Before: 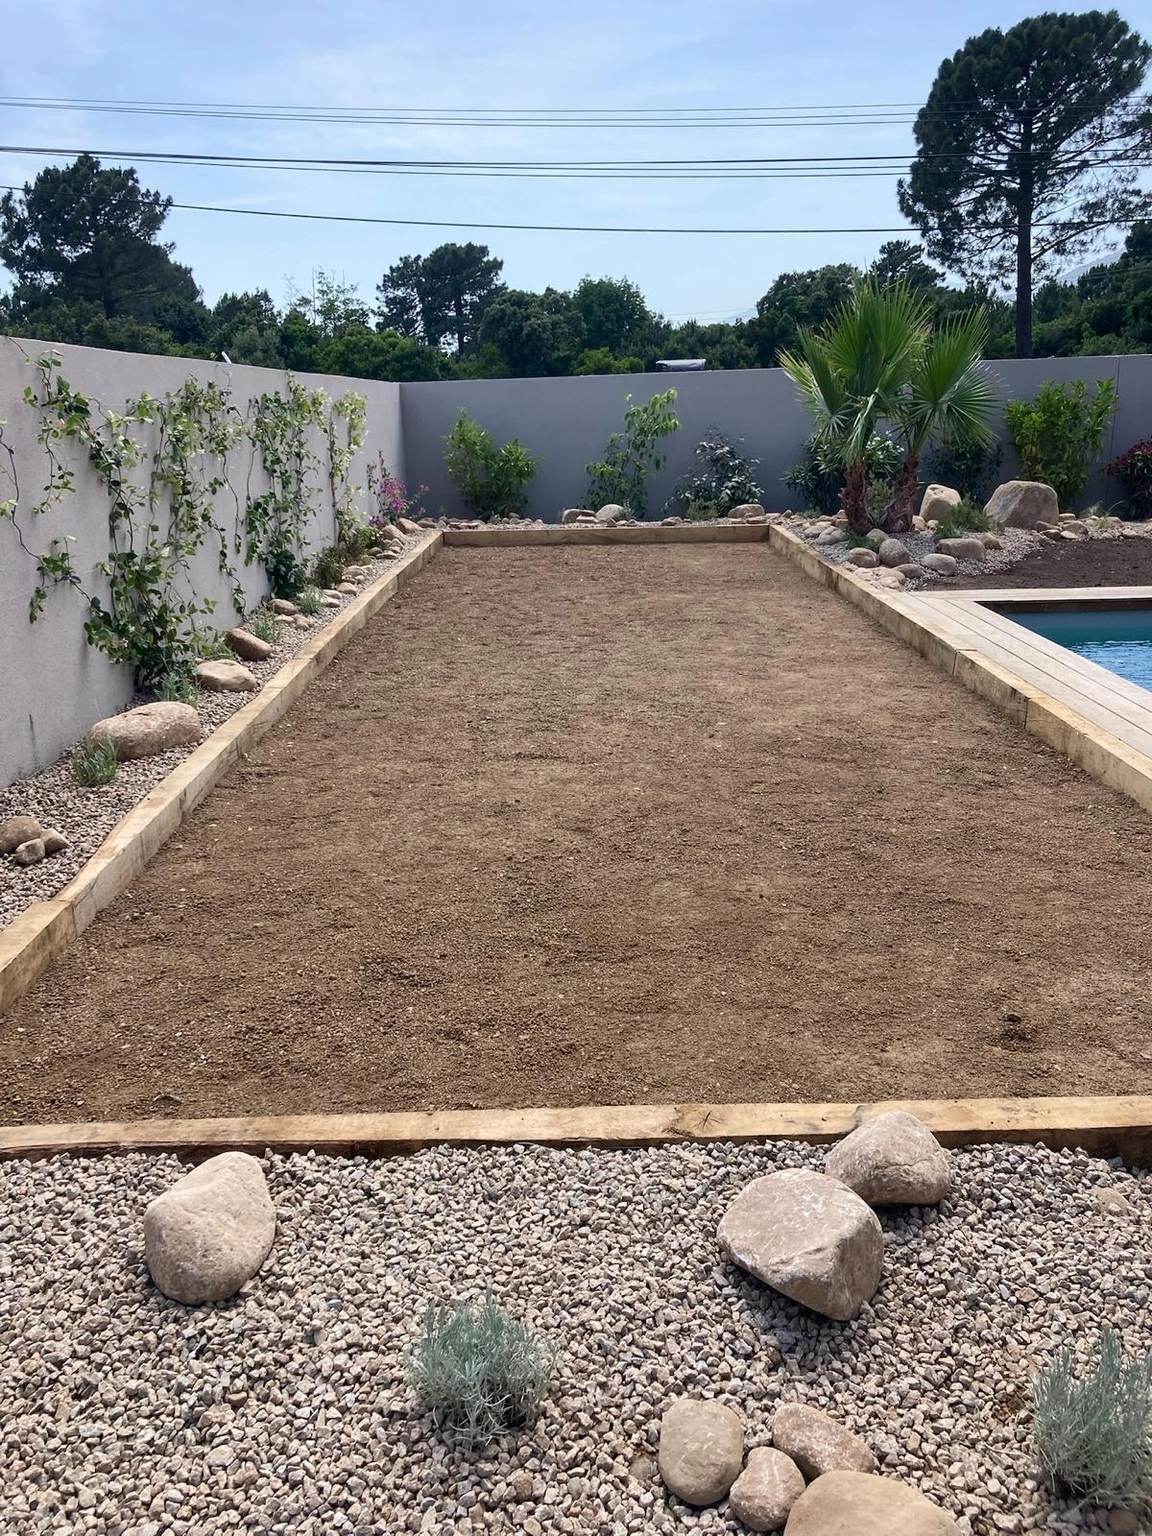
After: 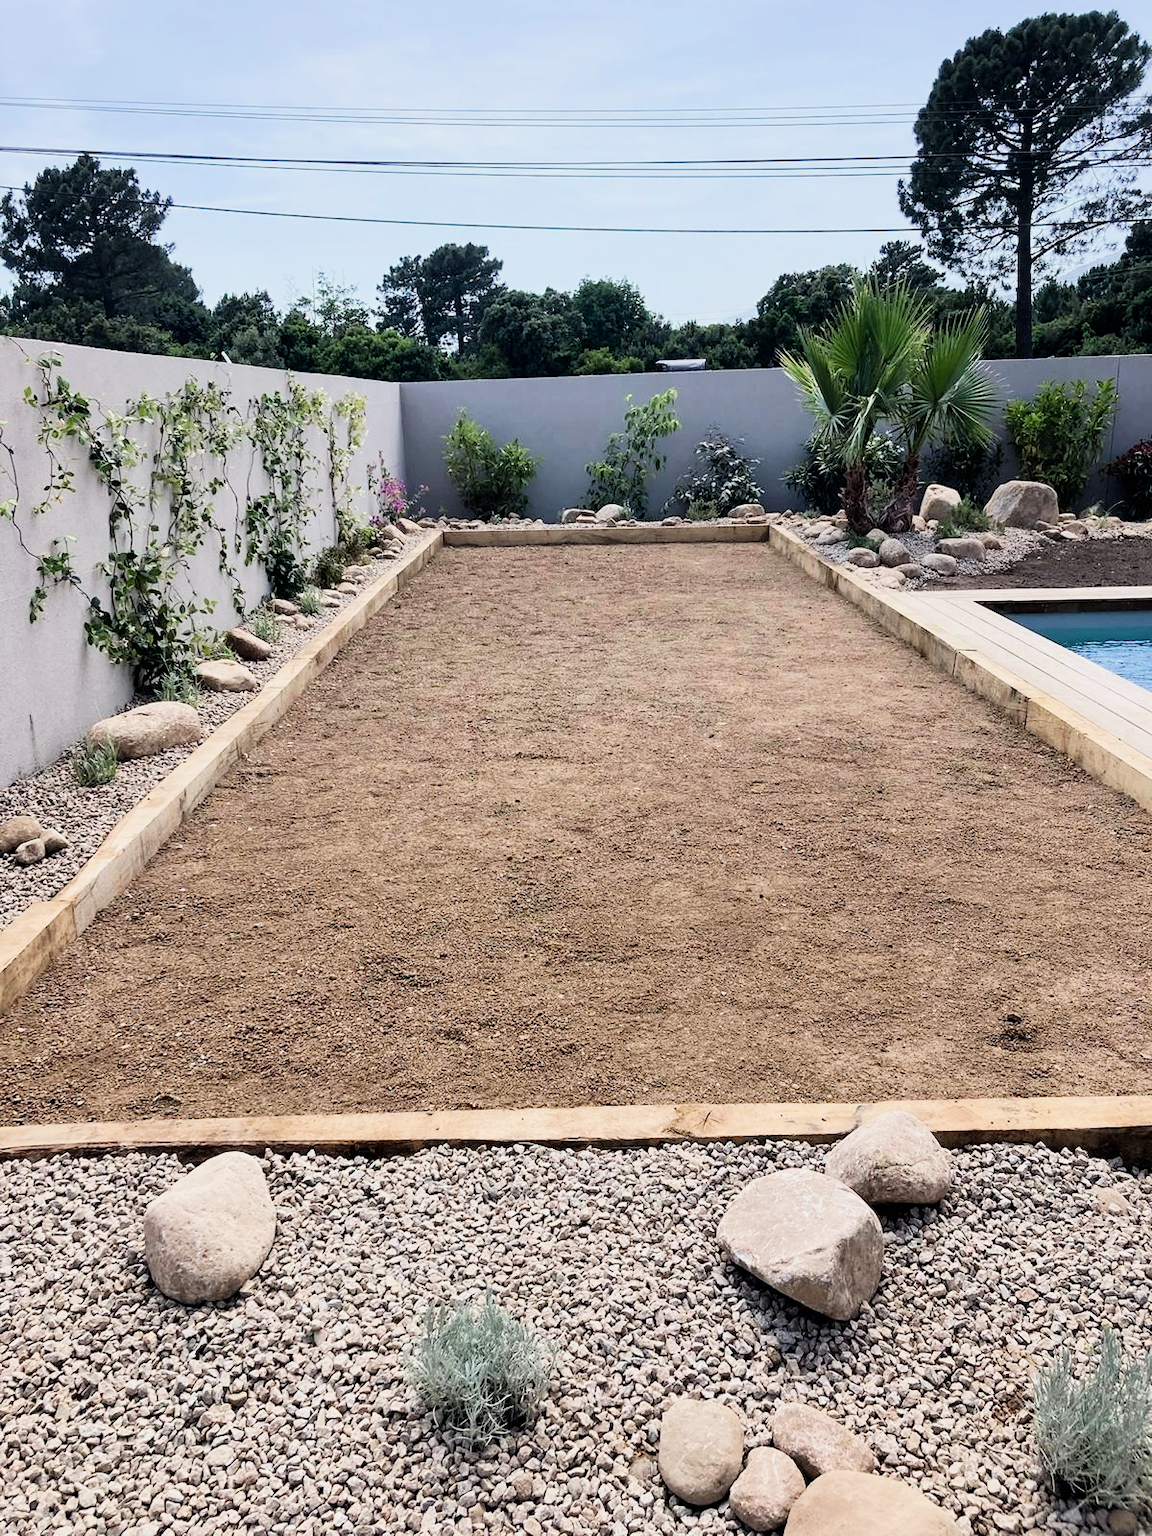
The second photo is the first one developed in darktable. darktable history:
filmic rgb: black relative exposure -7.5 EV, white relative exposure 5 EV, hardness 3.34, contrast 1.3
exposure: black level correction 0, exposure 0.703 EV, compensate highlight preservation false
